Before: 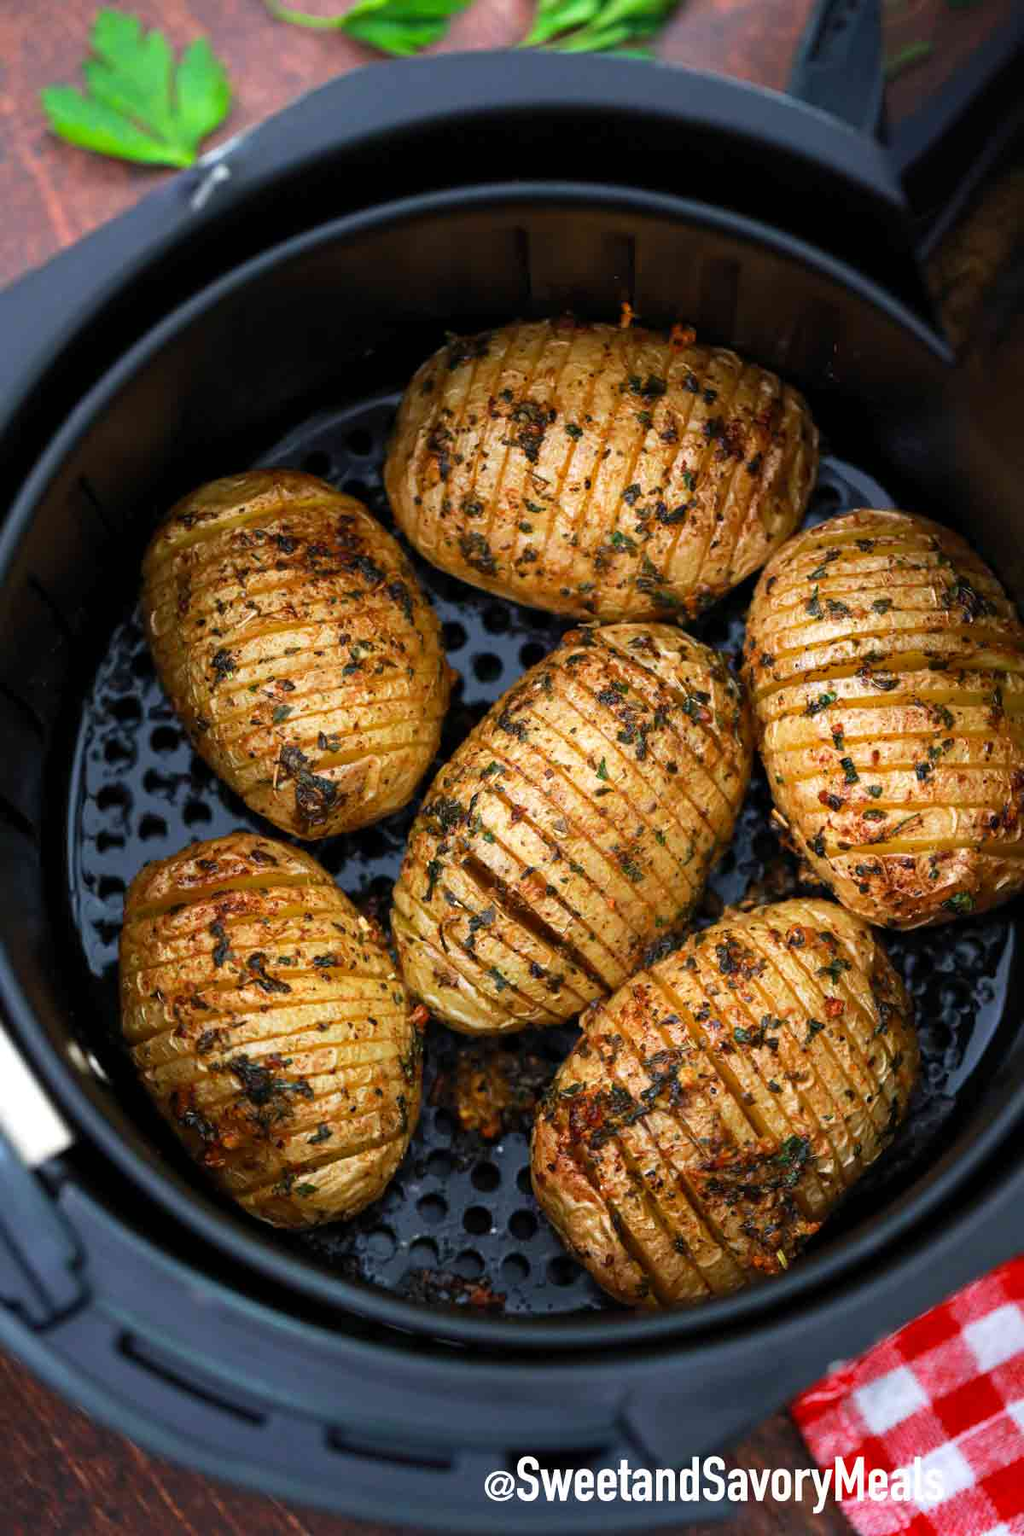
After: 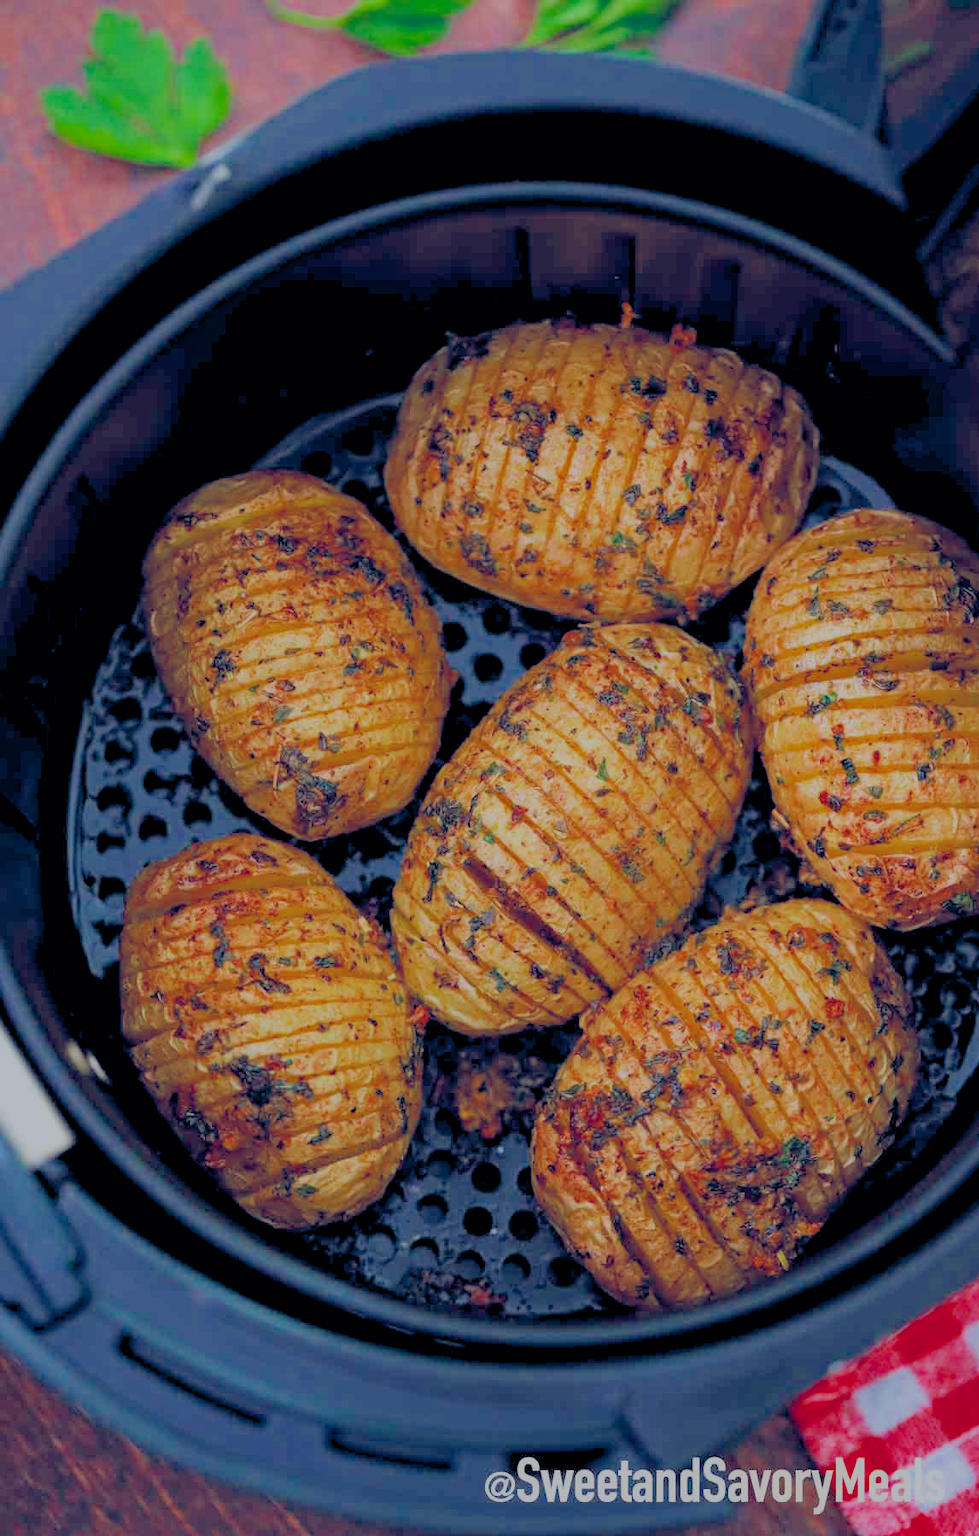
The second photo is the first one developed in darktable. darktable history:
crop: right 4.375%, bottom 0.02%
exposure: exposure 0.165 EV, compensate exposure bias true, compensate highlight preservation false
haze removal: compatibility mode true, adaptive false
filmic rgb: black relative exposure -16 EV, white relative exposure 7.95 EV, threshold 3.03 EV, hardness 4.13, latitude 49.57%, contrast 0.507, color science v6 (2022), enable highlight reconstruction true
color balance rgb: global offset › luminance -0.299%, global offset › chroma 0.312%, global offset › hue 260.37°, perceptual saturation grading › global saturation 1.517%, perceptual saturation grading › highlights -1.229%, perceptual saturation grading › mid-tones 3.741%, perceptual saturation grading › shadows 6.801%, perceptual brilliance grading › global brilliance 10.741%
